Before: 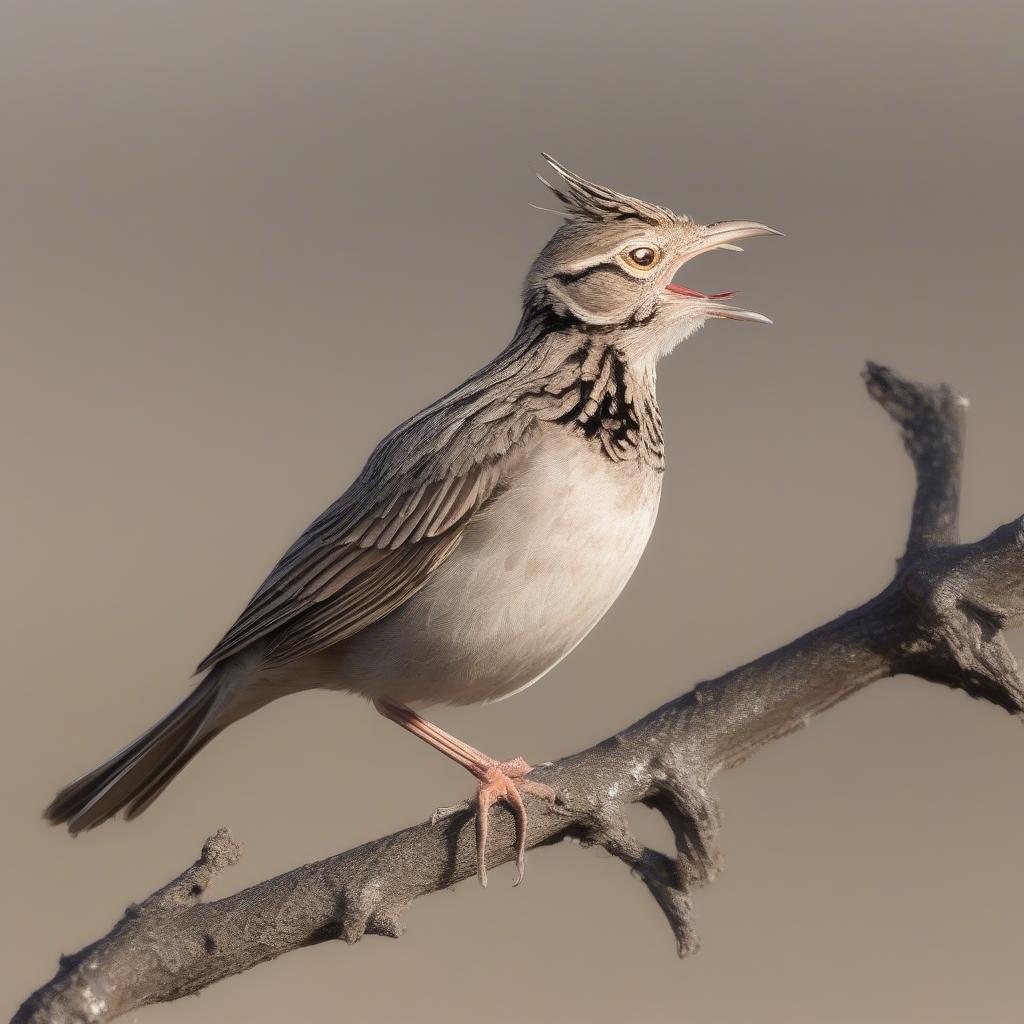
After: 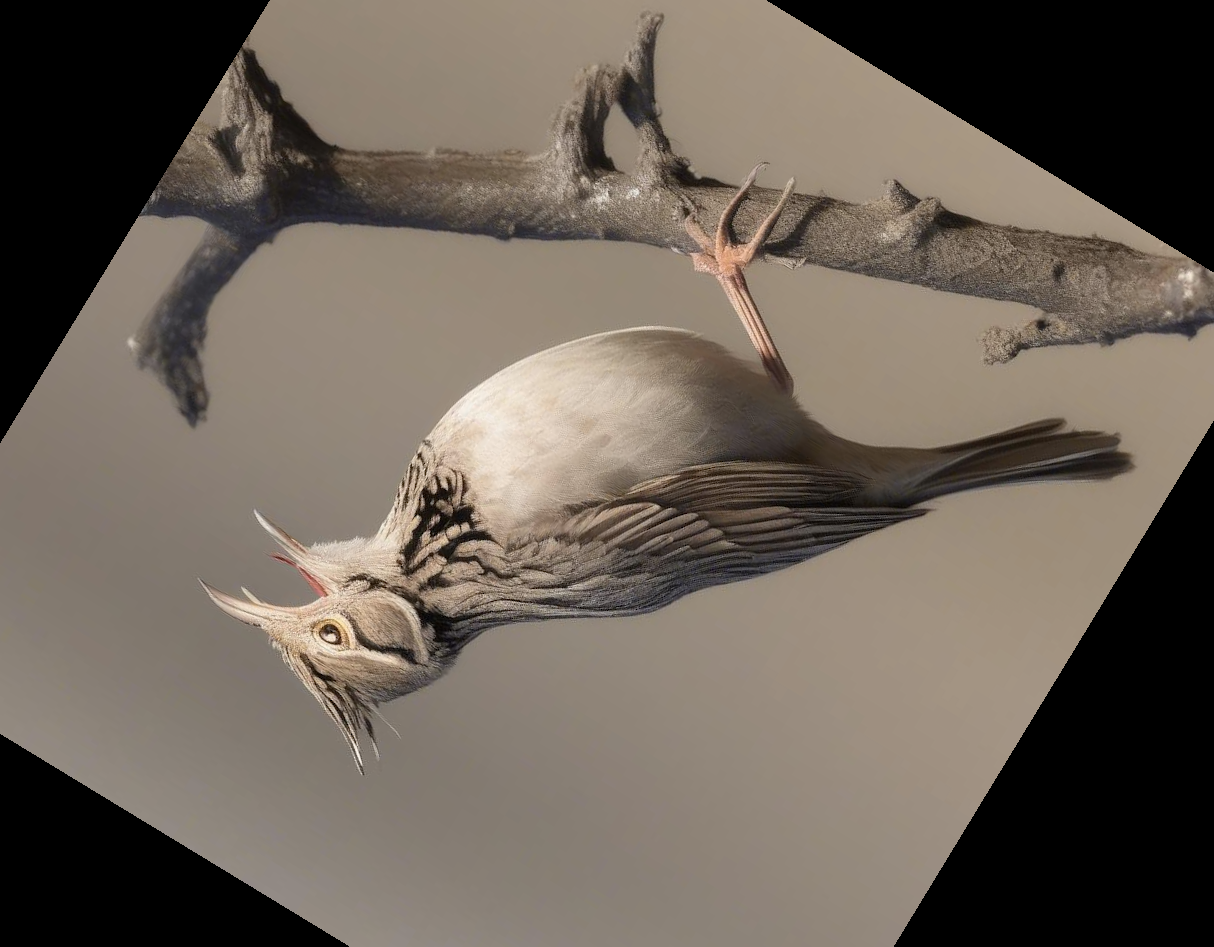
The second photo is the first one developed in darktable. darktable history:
color contrast: green-magenta contrast 0.81
crop and rotate: angle 148.68°, left 9.111%, top 15.603%, right 4.588%, bottom 17.041%
